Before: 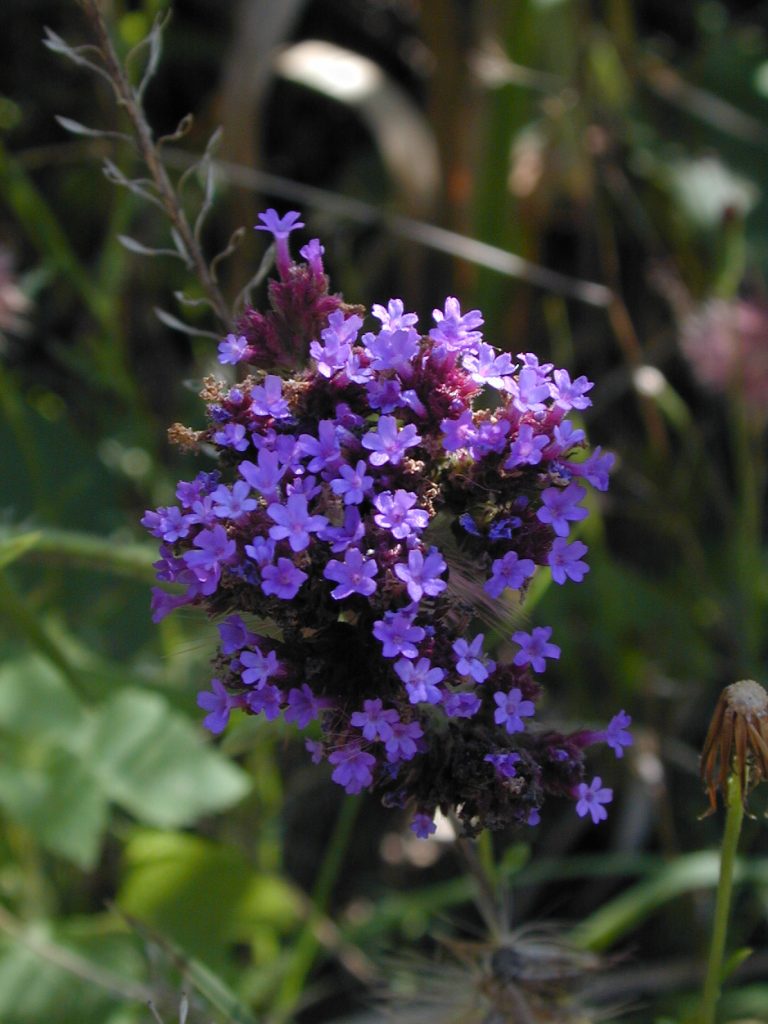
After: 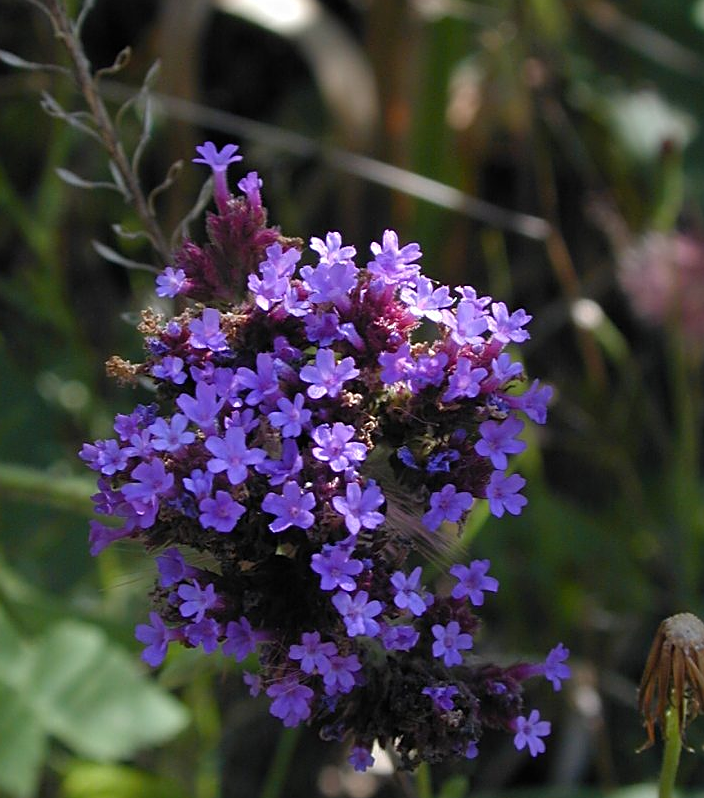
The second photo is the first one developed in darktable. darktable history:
sharpen: on, module defaults
crop: left 8.155%, top 6.611%, bottom 15.385%
